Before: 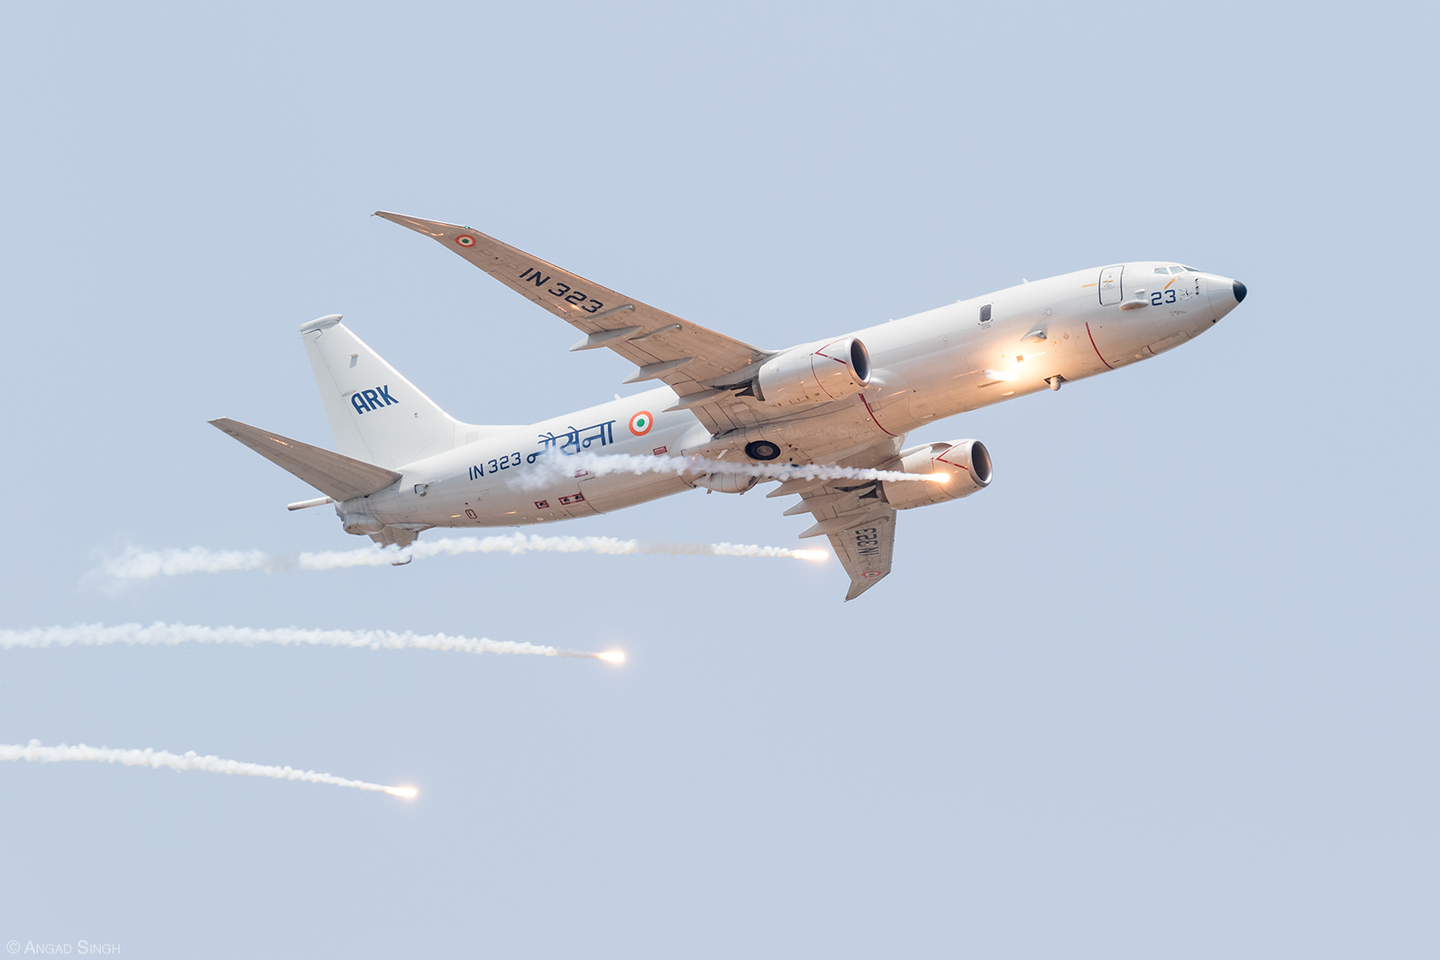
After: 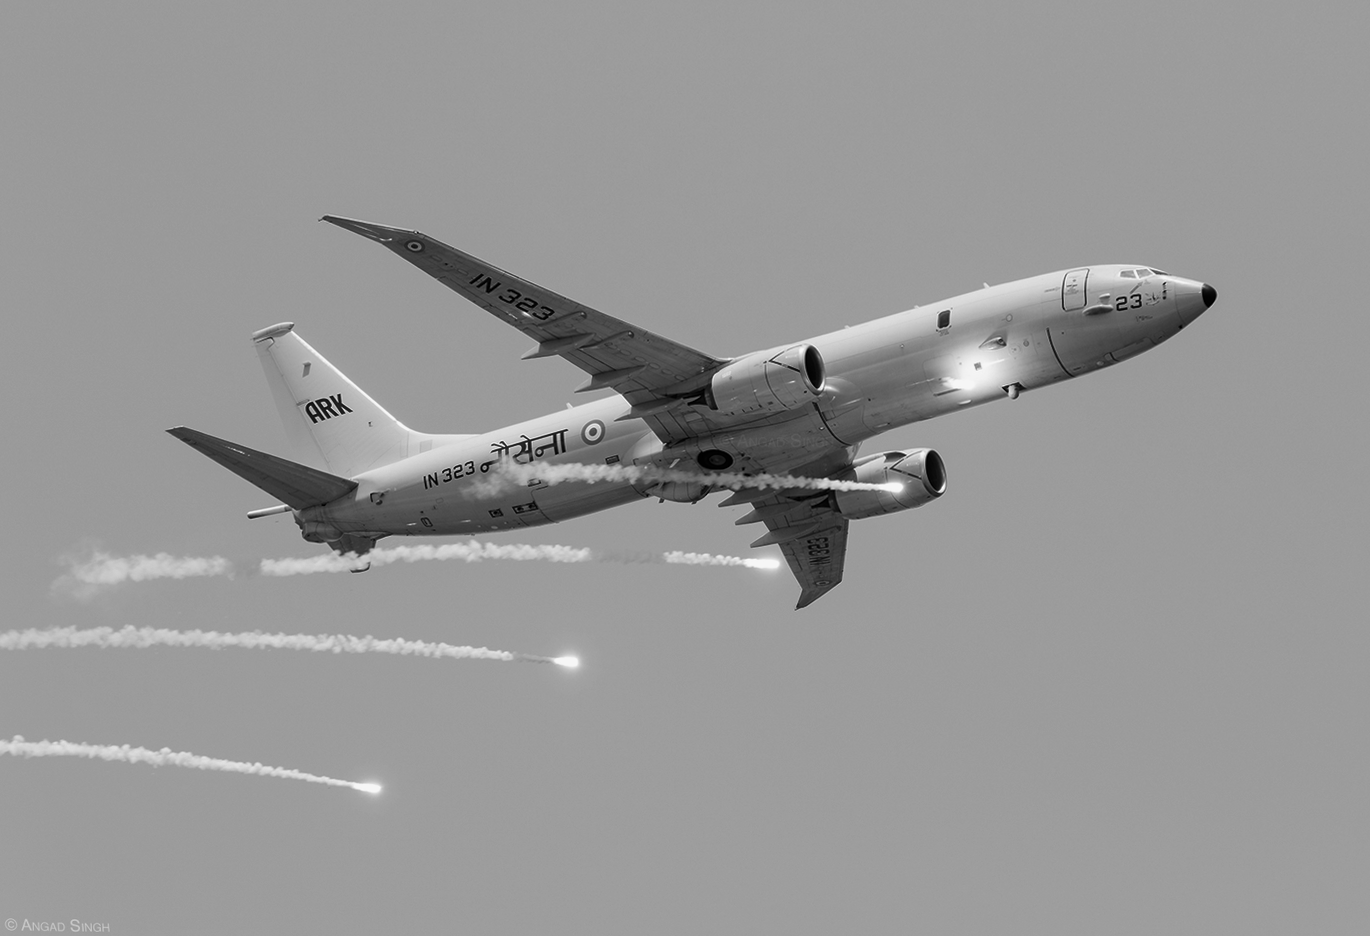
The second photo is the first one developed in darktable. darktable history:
rotate and perspective: rotation 0.074°, lens shift (vertical) 0.096, lens shift (horizontal) -0.041, crop left 0.043, crop right 0.952, crop top 0.024, crop bottom 0.979
contrast brightness saturation: contrast -0.03, brightness -0.59, saturation -1
